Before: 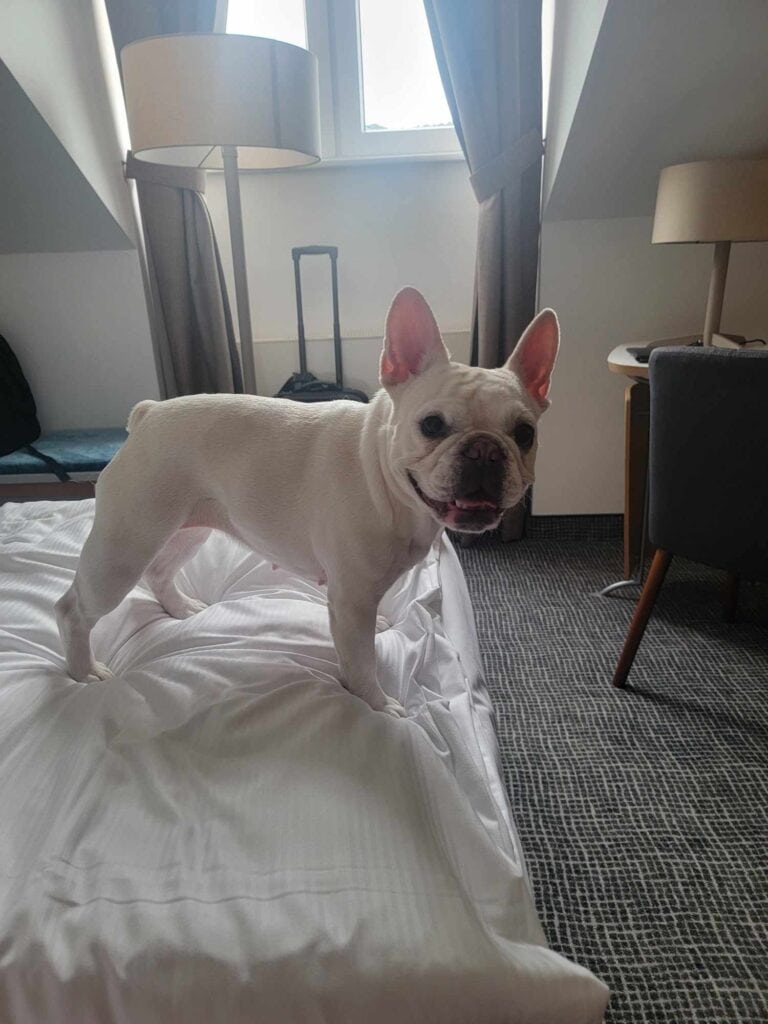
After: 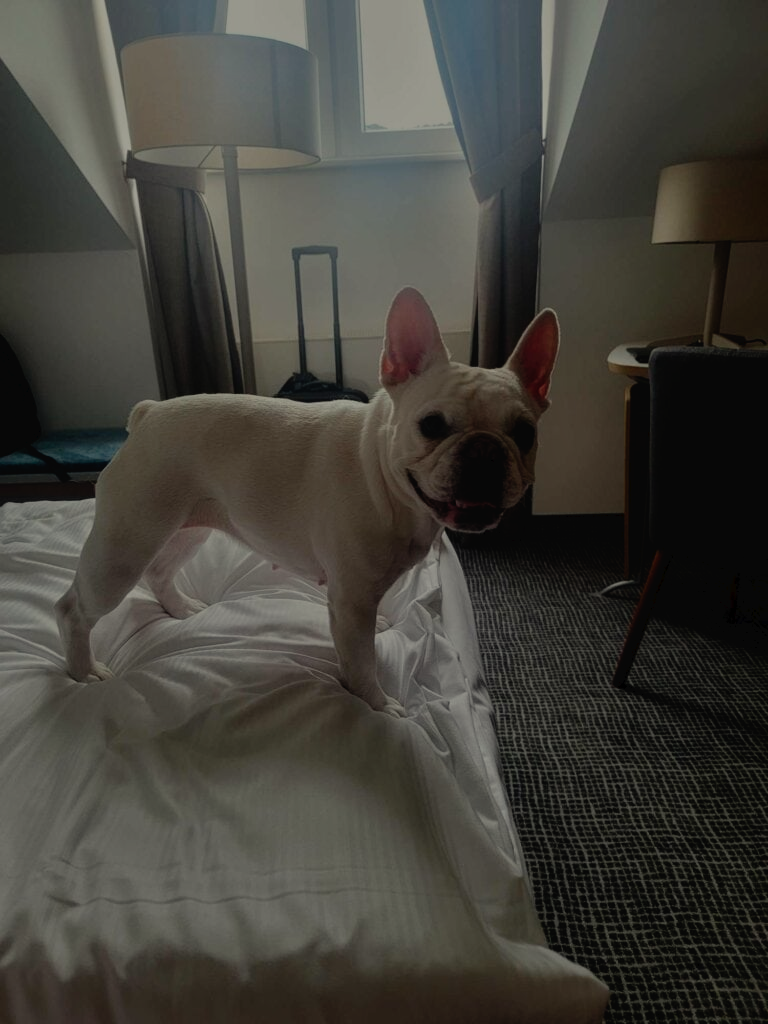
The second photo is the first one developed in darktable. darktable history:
exposure: black level correction 0.002, exposure 0.15 EV, compensate highlight preservation false
tone curve: curves: ch0 [(0, 0) (0.003, 0.018) (0.011, 0.019) (0.025, 0.02) (0.044, 0.024) (0.069, 0.034) (0.1, 0.049) (0.136, 0.082) (0.177, 0.136) (0.224, 0.196) (0.277, 0.263) (0.335, 0.329) (0.399, 0.401) (0.468, 0.473) (0.543, 0.546) (0.623, 0.625) (0.709, 0.698) (0.801, 0.779) (0.898, 0.867) (1, 1)], preserve colors none
contrast brightness saturation: contrast 0.1, brightness 0.03, saturation 0.09
rgb curve: curves: ch2 [(0, 0) (0.567, 0.512) (1, 1)], mode RGB, independent channels
tone equalizer: -8 EV -2 EV, -7 EV -2 EV, -6 EV -2 EV, -5 EV -2 EV, -4 EV -2 EV, -3 EV -2 EV, -2 EV -2 EV, -1 EV -1.63 EV, +0 EV -2 EV
